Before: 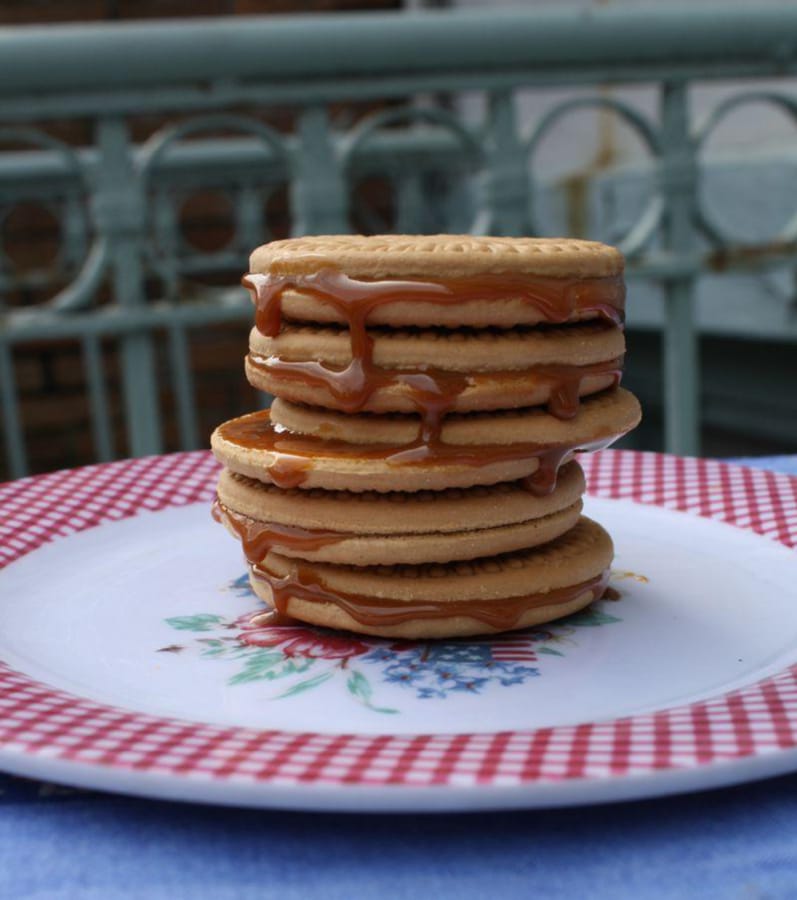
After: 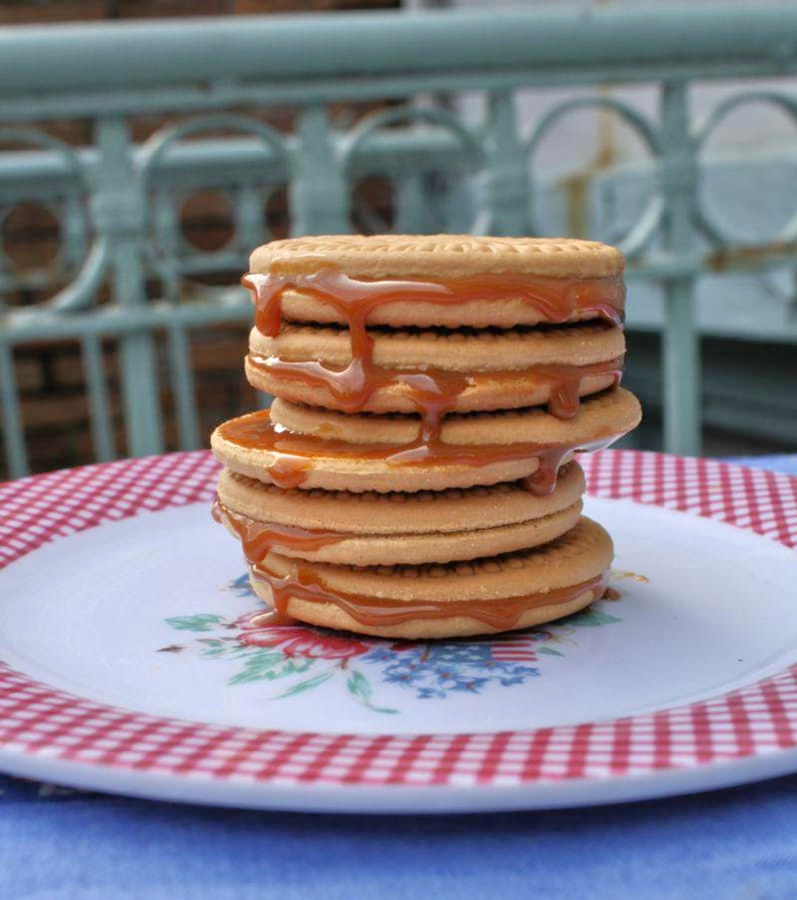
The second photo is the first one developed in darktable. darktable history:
tone equalizer: -7 EV 0.15 EV, -6 EV 0.6 EV, -5 EV 1.15 EV, -4 EV 1.33 EV, -3 EV 1.15 EV, -2 EV 0.6 EV, -1 EV 0.15 EV, mask exposure compensation -0.5 EV
rgb curve: curves: ch0 [(0, 0) (0.053, 0.068) (0.122, 0.128) (1, 1)]
